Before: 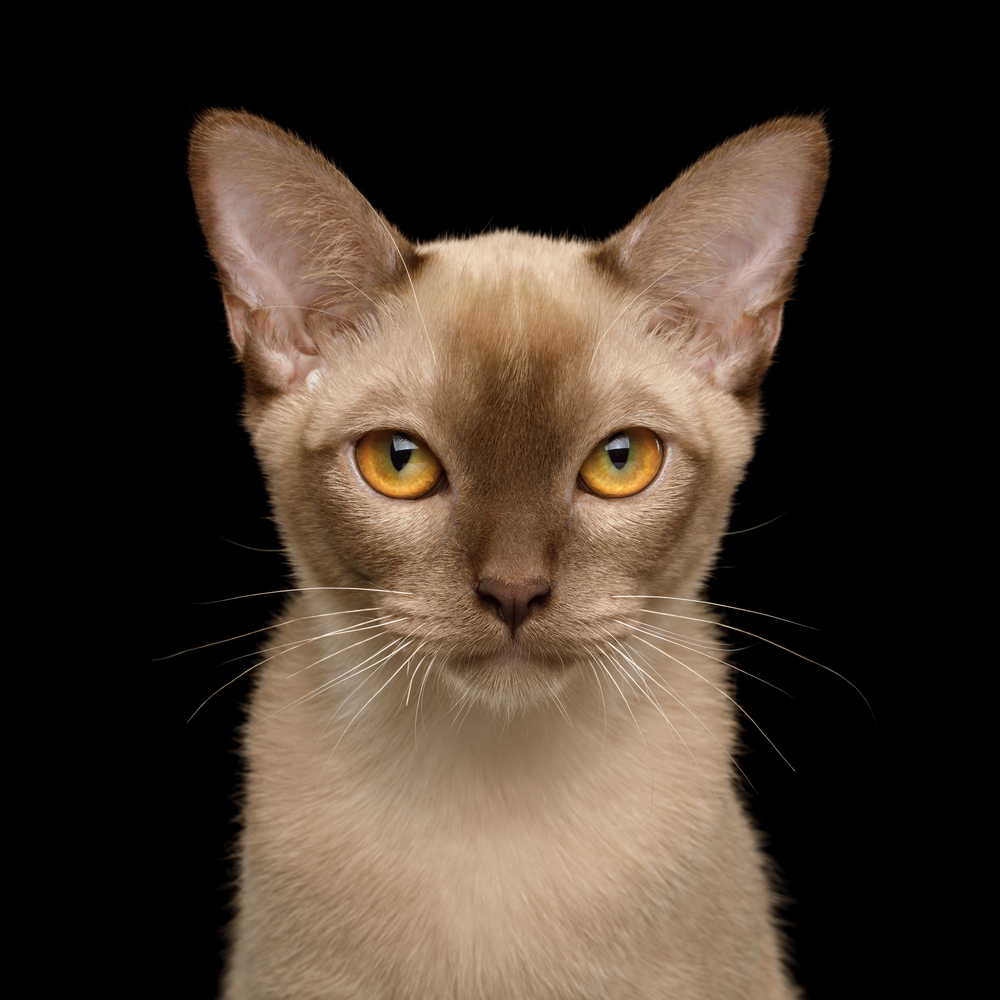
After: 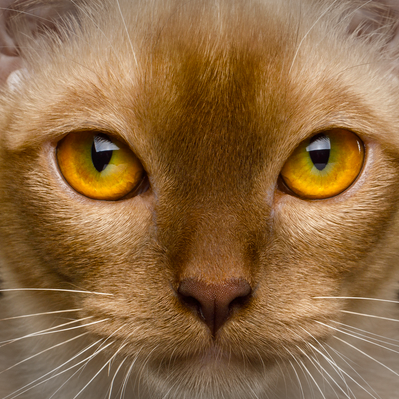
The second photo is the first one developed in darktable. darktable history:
crop: left 30%, top 30%, right 30%, bottom 30%
color balance rgb: linear chroma grading › global chroma 15%, perceptual saturation grading › global saturation 30%
vignetting: fall-off start 100%, brightness -0.282, width/height ratio 1.31
